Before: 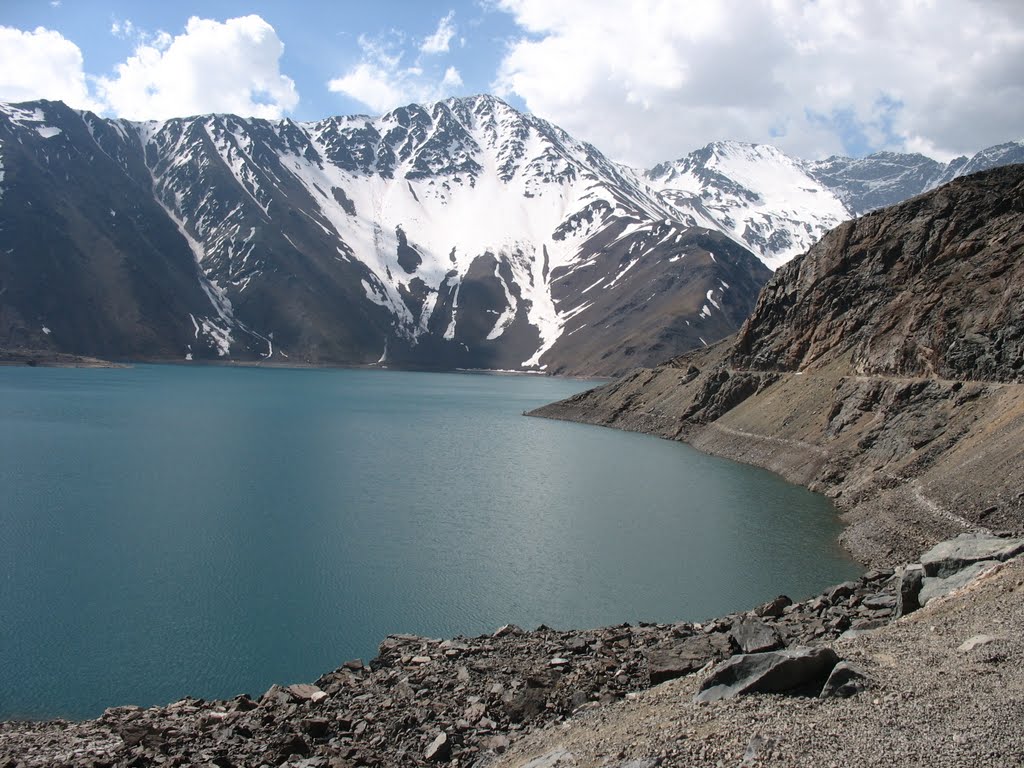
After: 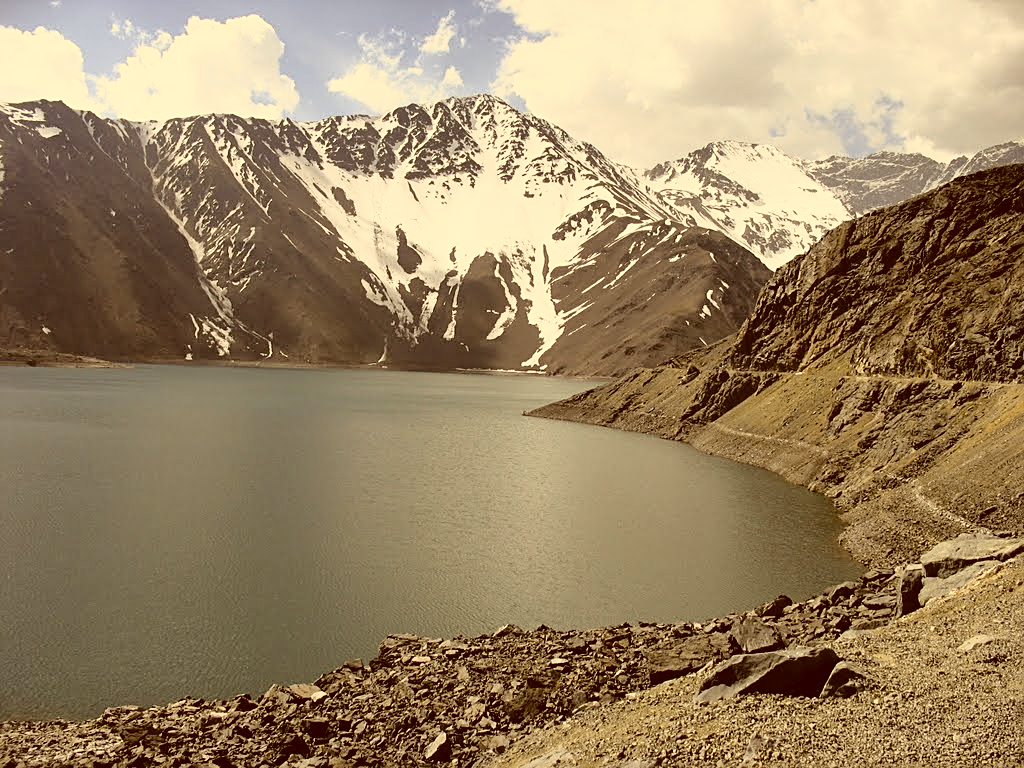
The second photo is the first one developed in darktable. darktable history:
tone curve: curves: ch0 [(0, 0.013) (0.129, 0.1) (0.327, 0.382) (0.489, 0.573) (0.66, 0.748) (0.858, 0.926) (1, 0.977)]; ch1 [(0, 0) (0.353, 0.344) (0.45, 0.46) (0.498, 0.498) (0.521, 0.512) (0.563, 0.559) (0.592, 0.578) (0.647, 0.657) (1, 1)]; ch2 [(0, 0) (0.333, 0.346) (0.375, 0.375) (0.424, 0.43) (0.476, 0.492) (0.502, 0.502) (0.524, 0.531) (0.579, 0.61) (0.612, 0.644) (0.66, 0.715) (1, 1)], color space Lab, independent channels, preserve colors none
shadows and highlights: low approximation 0.01, soften with gaussian
color correction: highlights a* 1.17, highlights b* 24.06, shadows a* 15.21, shadows b* 24.85
sharpen: on, module defaults
